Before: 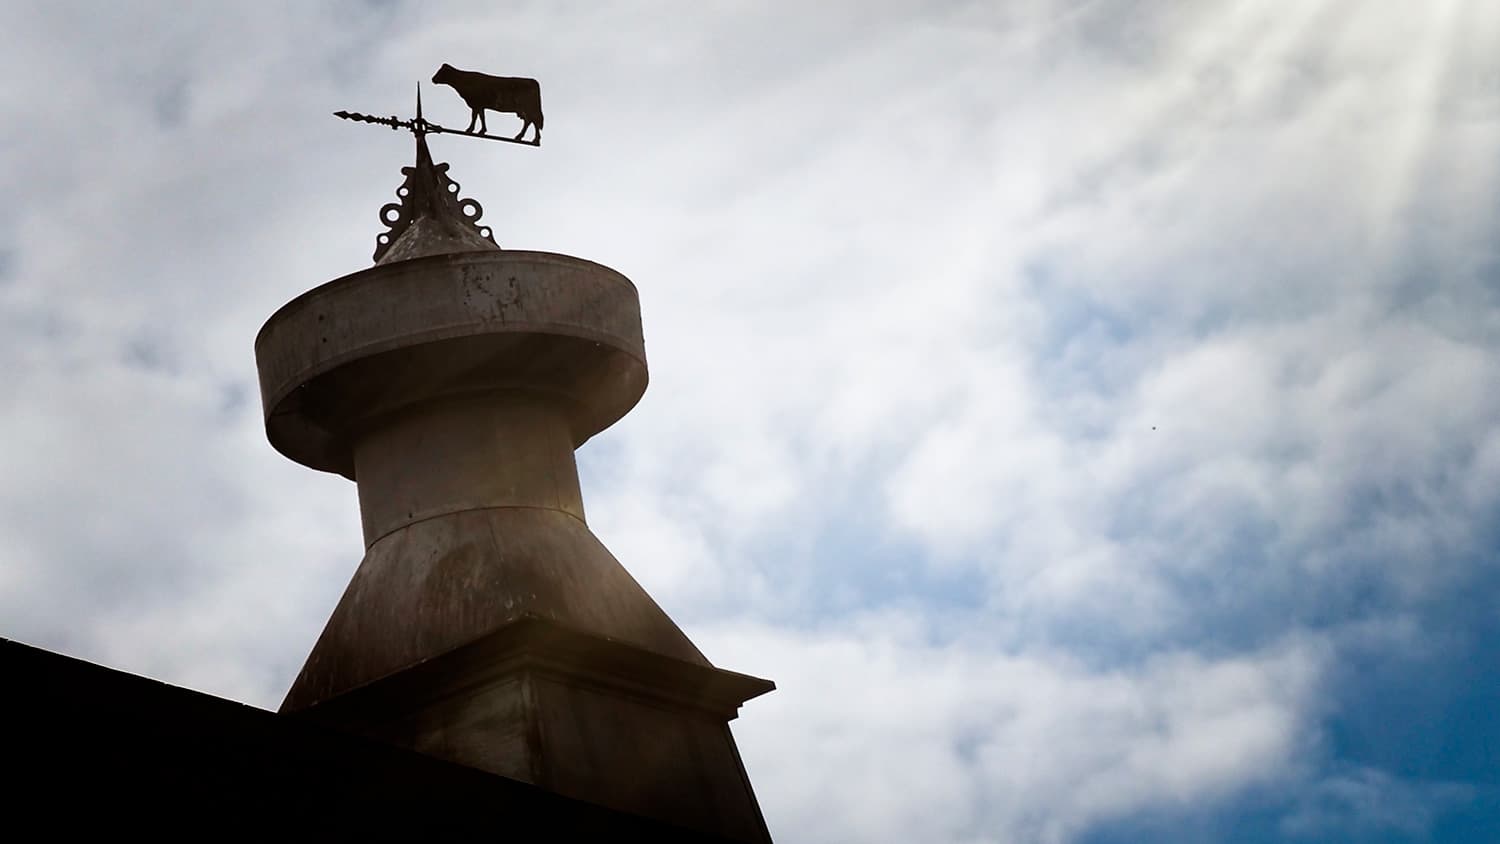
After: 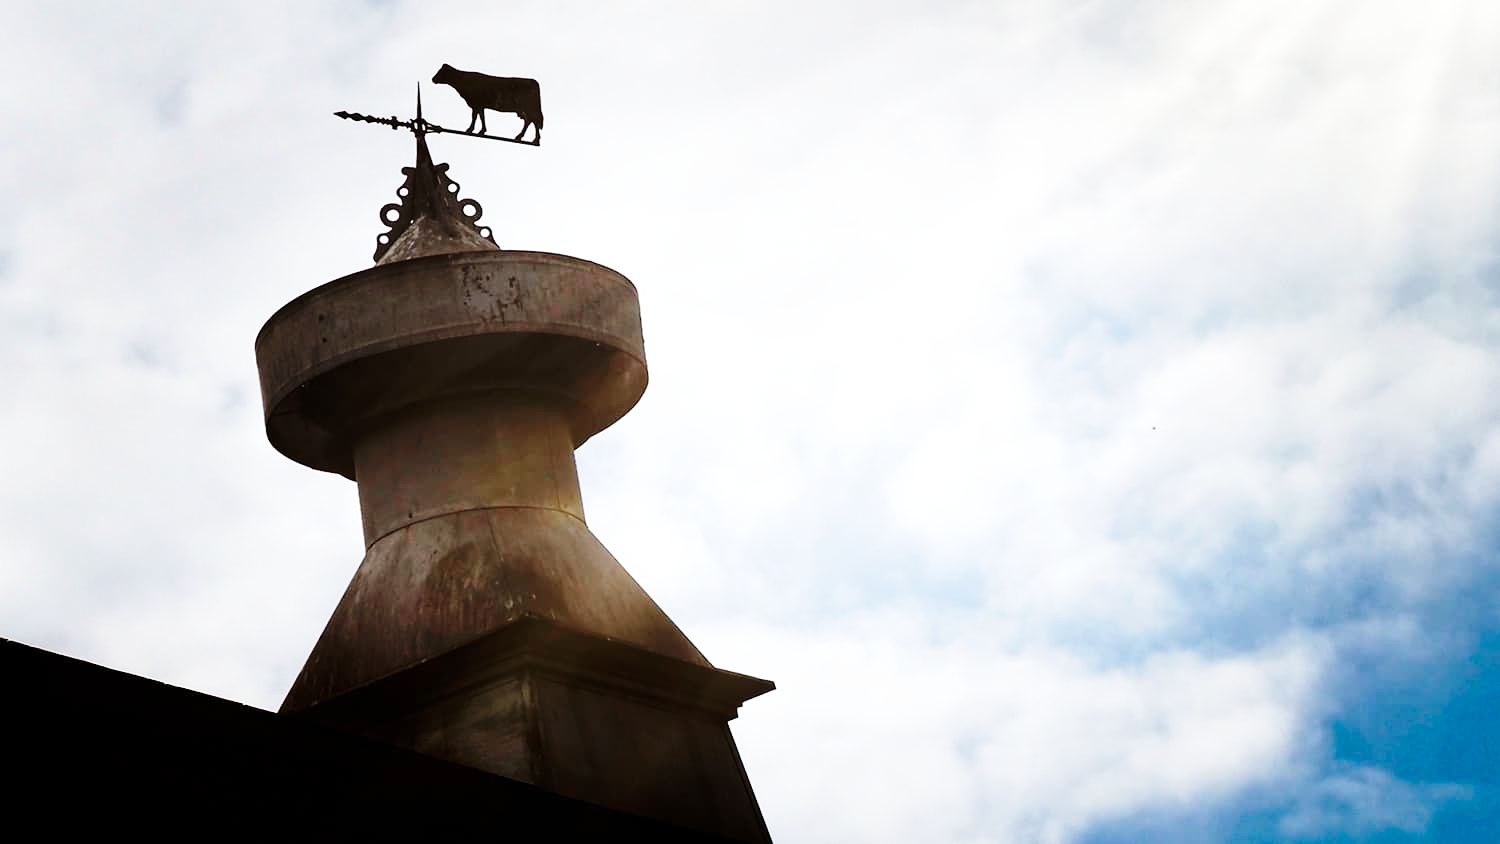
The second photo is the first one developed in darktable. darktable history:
base curve: curves: ch0 [(0, 0) (0.028, 0.03) (0.121, 0.232) (0.46, 0.748) (0.859, 0.968) (1, 1)], preserve colors none
exposure: exposure 0.2 EV, compensate highlight preservation false
